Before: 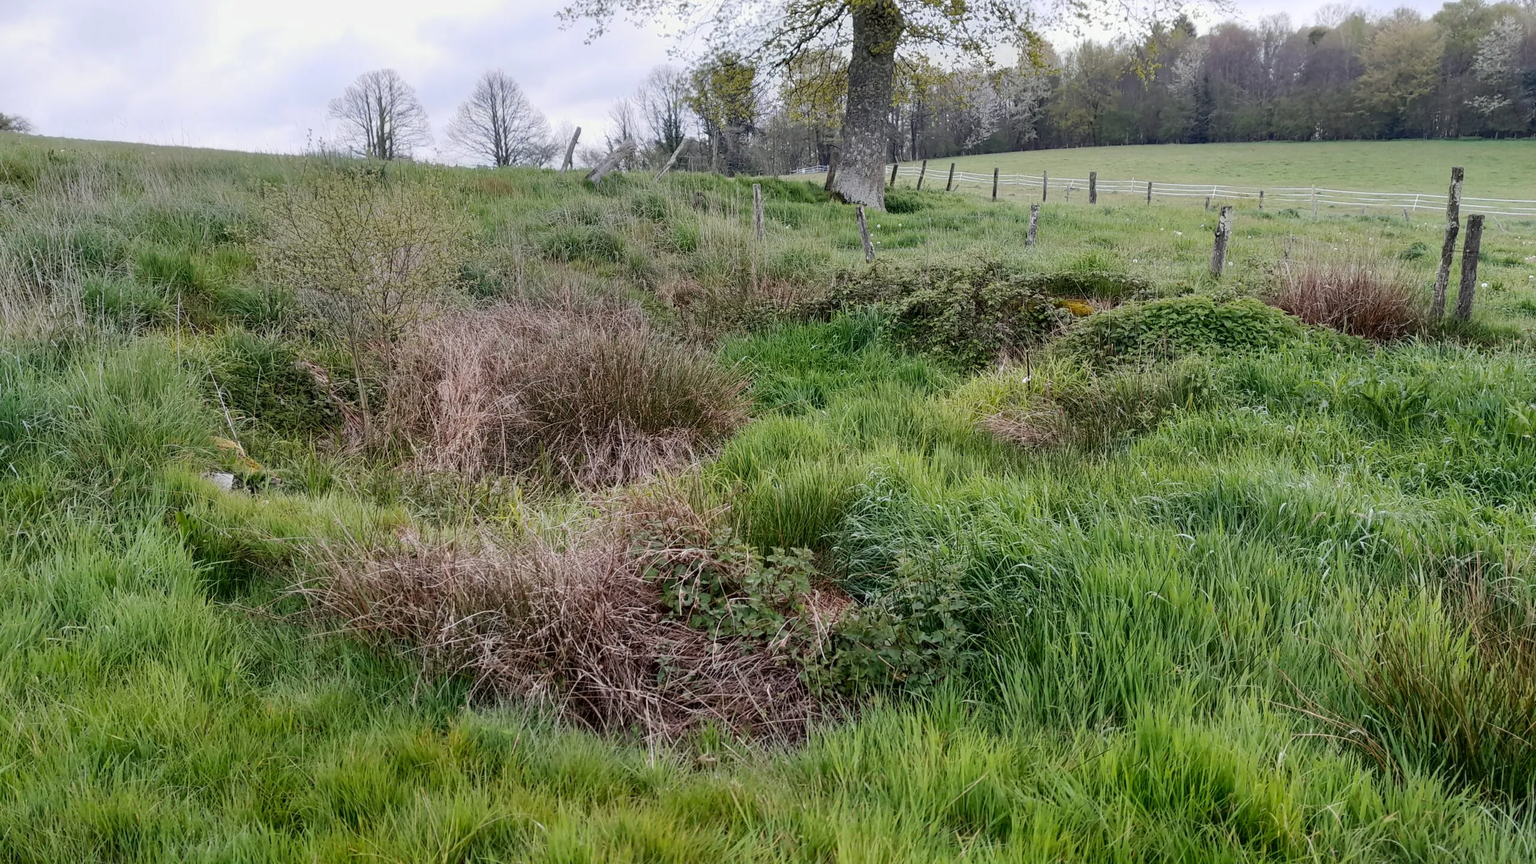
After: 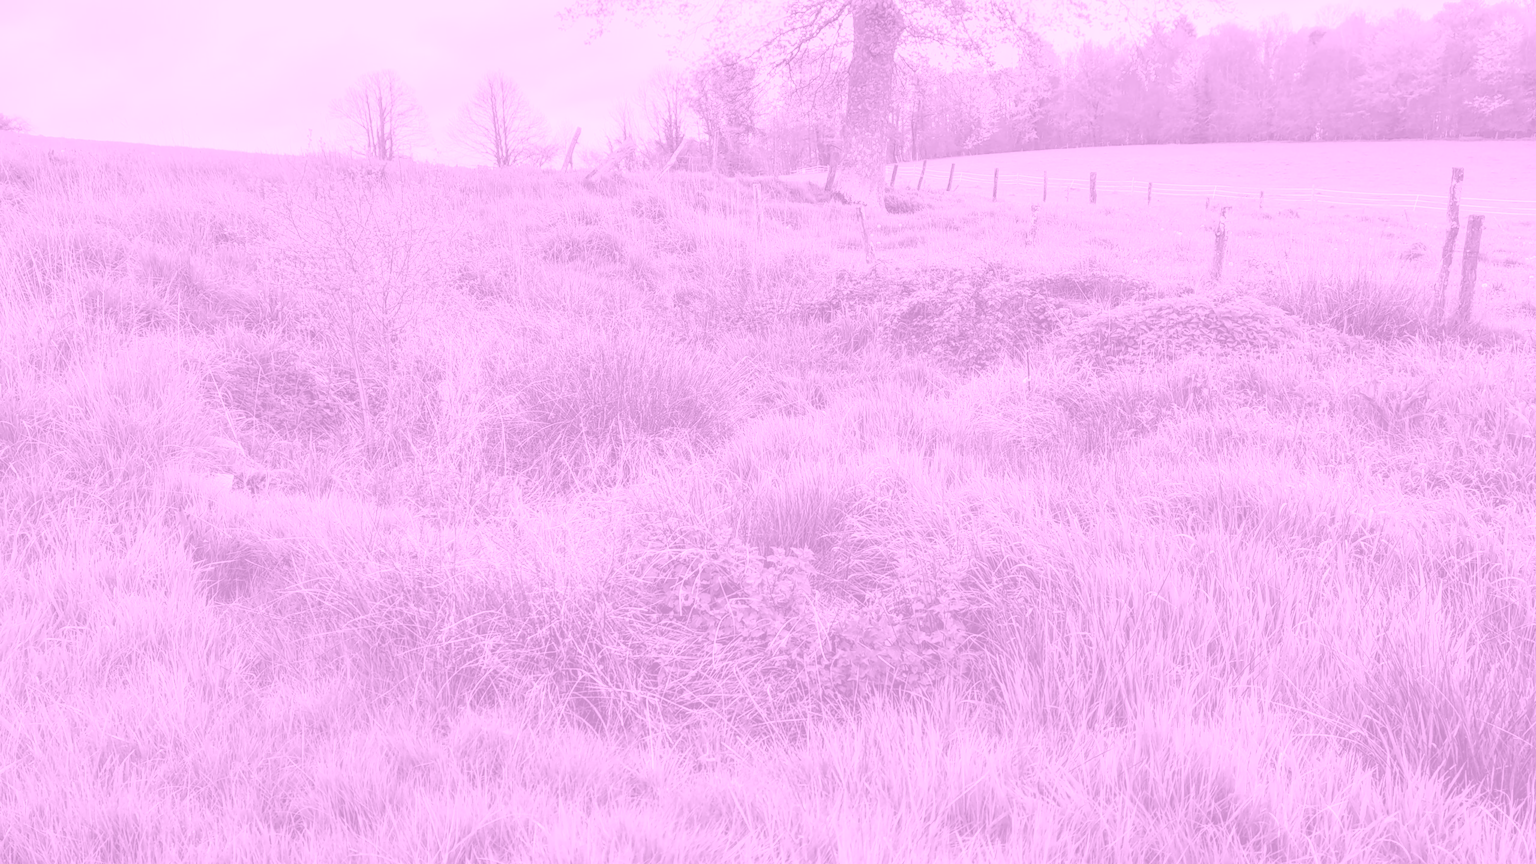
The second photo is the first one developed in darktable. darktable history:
local contrast: detail 130%
tone equalizer: on, module defaults
colorize: hue 331.2°, saturation 75%, source mix 30.28%, lightness 70.52%, version 1
